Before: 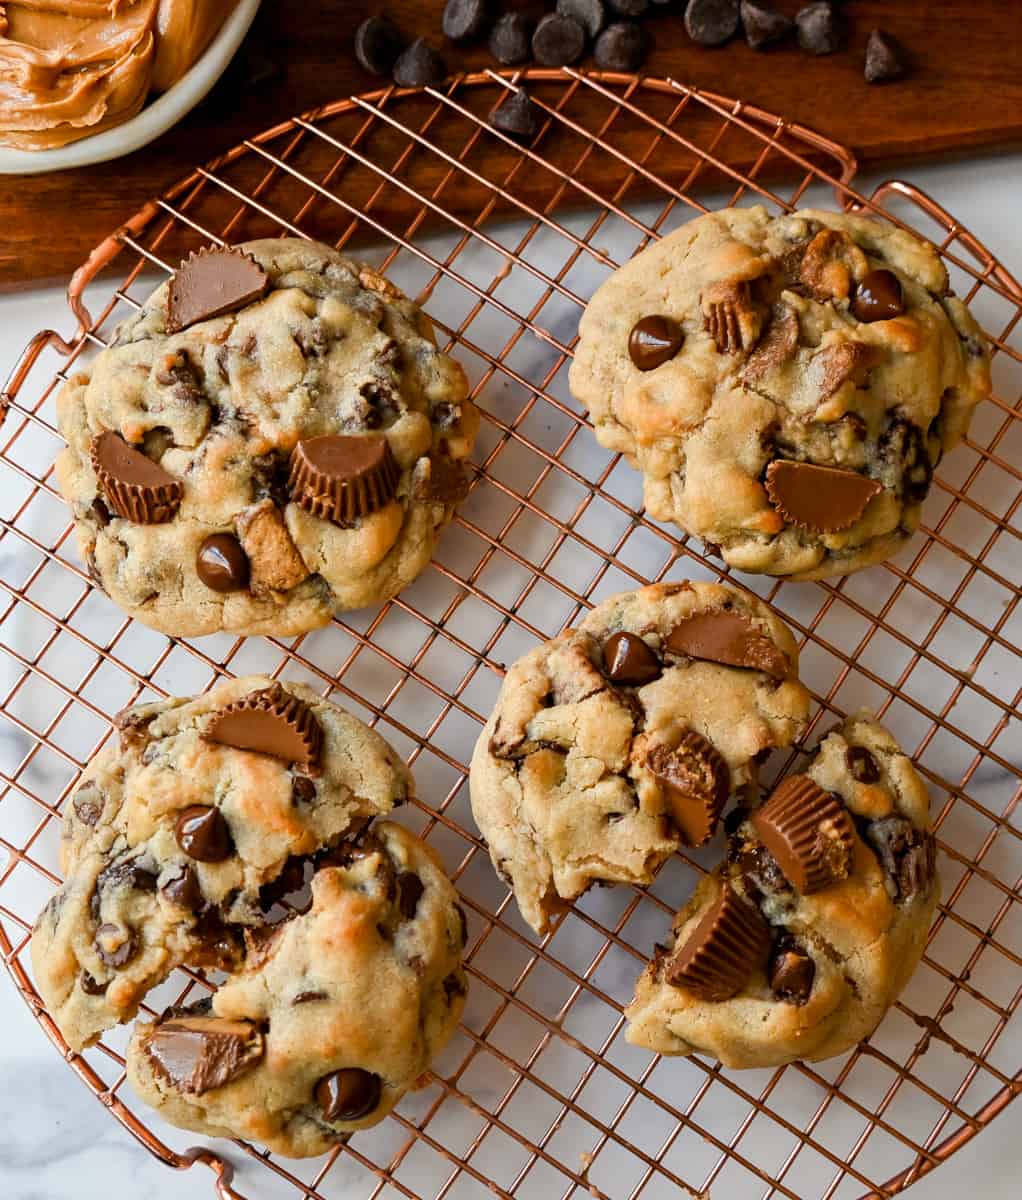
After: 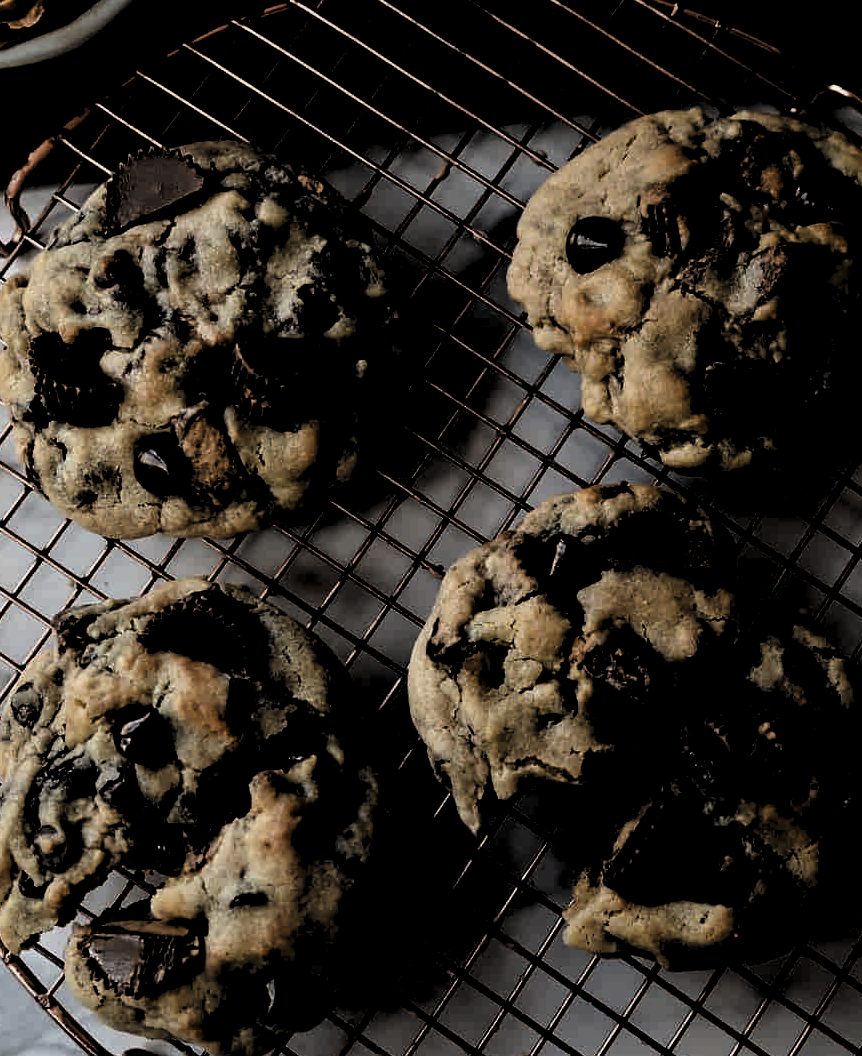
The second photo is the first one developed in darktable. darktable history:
crop: left 6.102%, top 8.193%, right 9.535%, bottom 3.78%
levels: levels [0.514, 0.759, 1]
